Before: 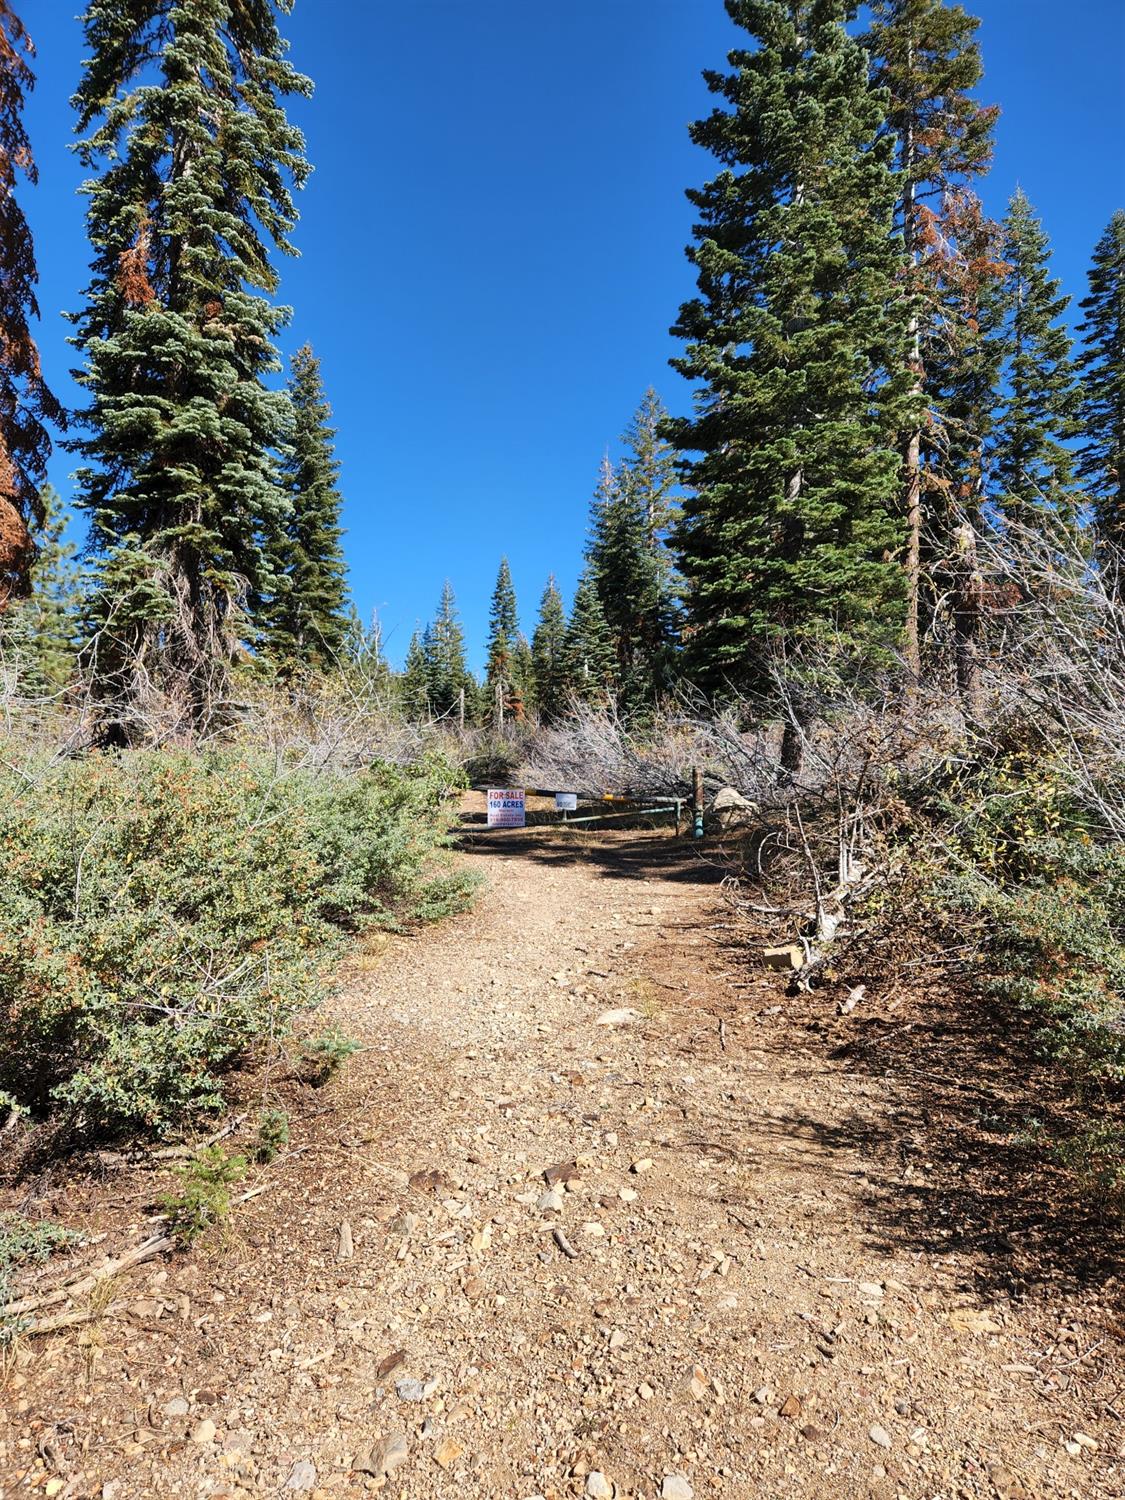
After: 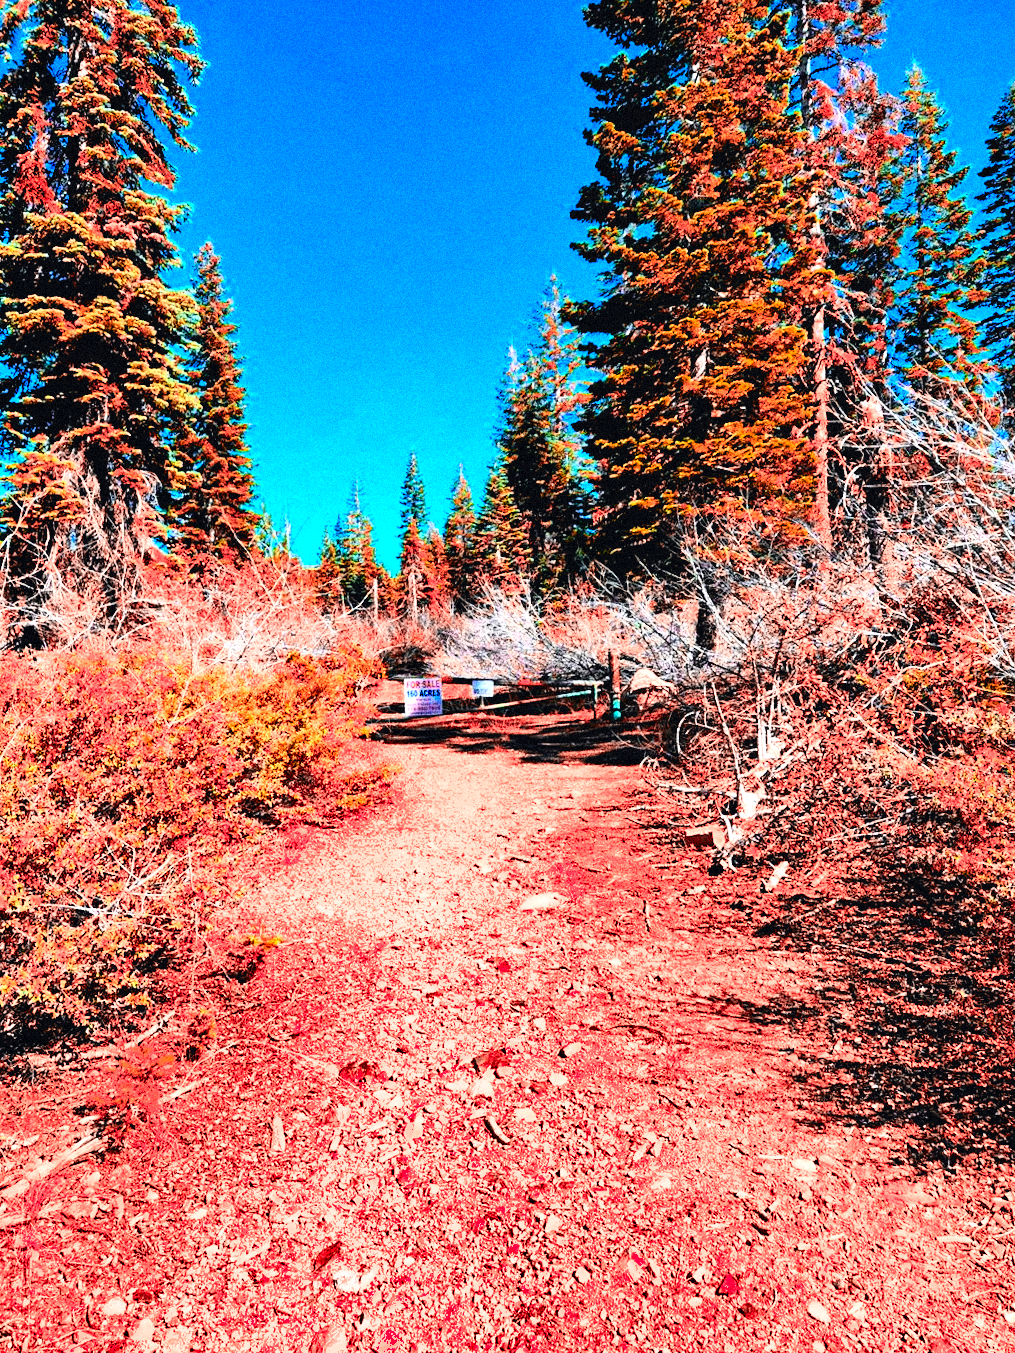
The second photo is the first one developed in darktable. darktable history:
tone curve: curves: ch0 [(0, 0.023) (0.104, 0.058) (0.21, 0.162) (0.469, 0.524) (0.579, 0.65) (0.725, 0.8) (0.858, 0.903) (1, 0.974)]; ch1 [(0, 0) (0.414, 0.395) (0.447, 0.447) (0.502, 0.501) (0.521, 0.512) (0.566, 0.566) (0.618, 0.61) (0.654, 0.642) (1, 1)]; ch2 [(0, 0) (0.369, 0.388) (0.437, 0.453) (0.492, 0.485) (0.524, 0.508) (0.553, 0.566) (0.583, 0.608) (1, 1)], color space Lab, independent channels, preserve colors none
rgb levels: levels [[0.013, 0.434, 0.89], [0, 0.5, 1], [0, 0.5, 1]]
color zones: curves: ch2 [(0, 0.5) (0.084, 0.497) (0.323, 0.335) (0.4, 0.497) (1, 0.5)], process mode strong
shadows and highlights: soften with gaussian
color balance rgb: linear chroma grading › global chroma 20%, perceptual saturation grading › global saturation 65%, perceptual saturation grading › highlights 50%, perceptual saturation grading › shadows 30%, perceptual brilliance grading › global brilliance 12%, perceptual brilliance grading › highlights 15%, global vibrance 20%
grain: coarseness 14.49 ISO, strength 48.04%, mid-tones bias 35%
crop and rotate: angle 1.96°, left 5.673%, top 5.673%
local contrast: mode bilateral grid, contrast 100, coarseness 100, detail 91%, midtone range 0.2
